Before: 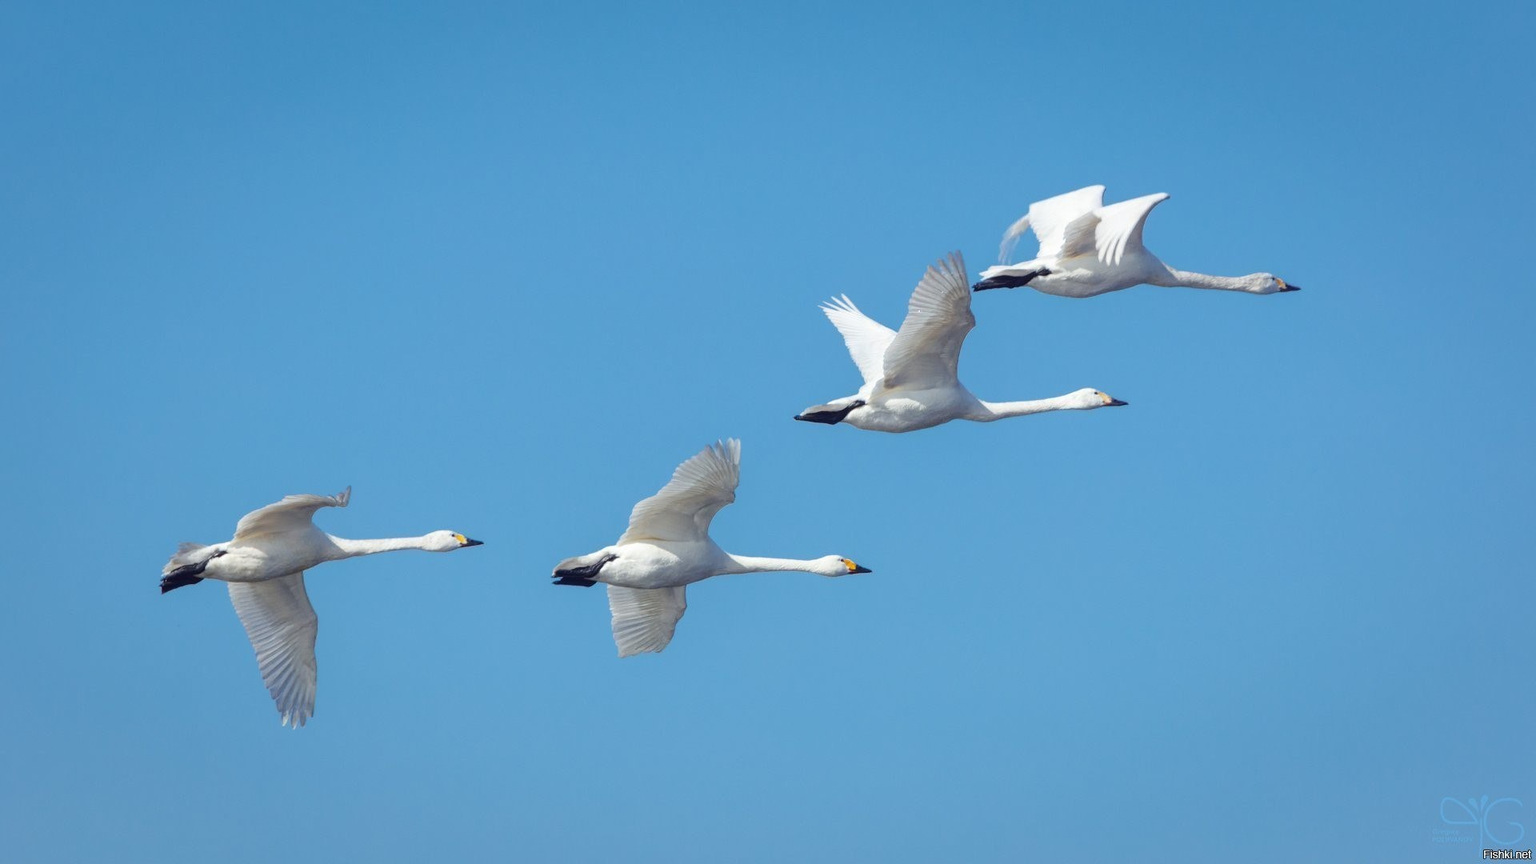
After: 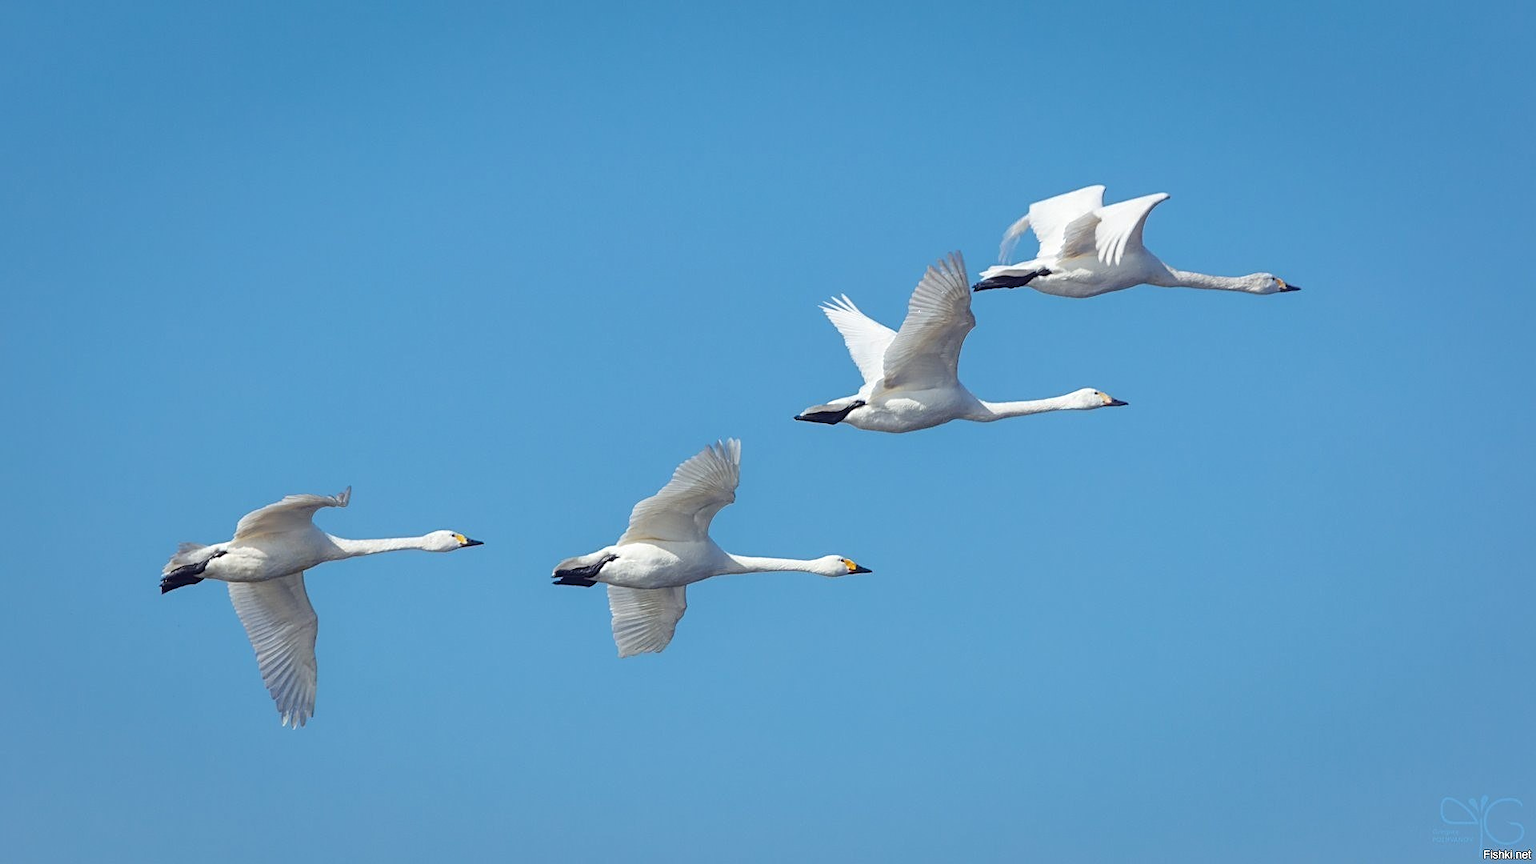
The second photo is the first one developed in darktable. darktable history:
sharpen: on, module defaults
shadows and highlights: shadows 25.54, highlights -25.35
